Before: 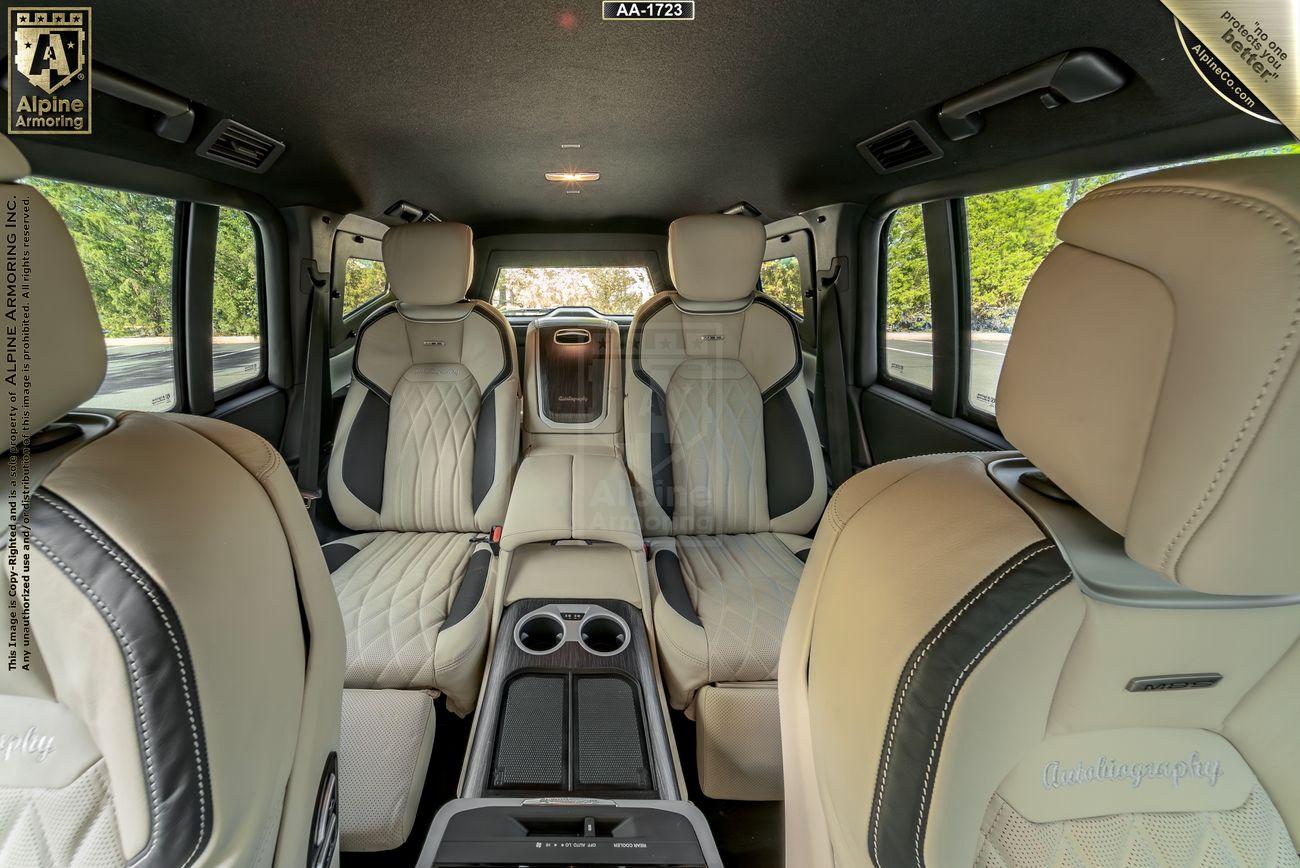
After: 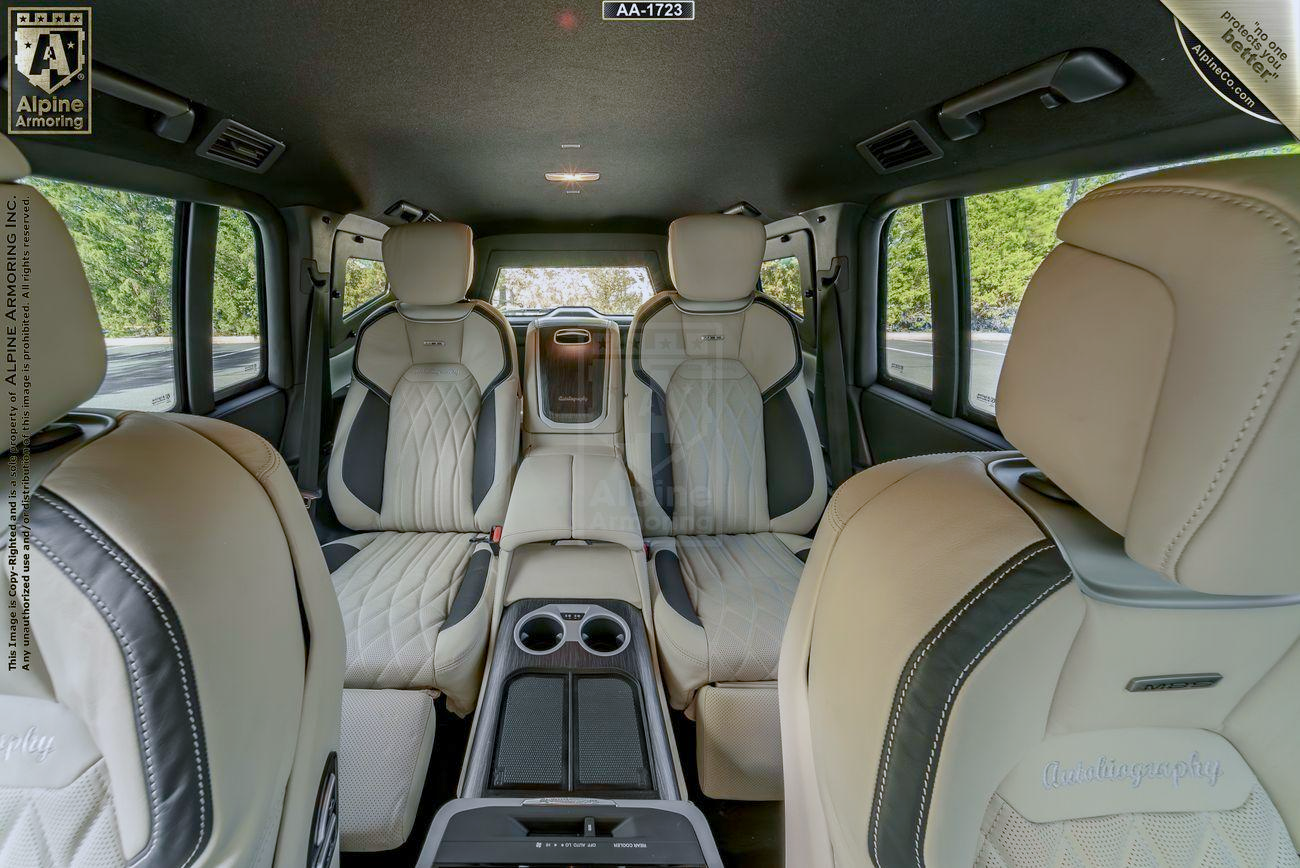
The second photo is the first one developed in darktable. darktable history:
white balance: red 0.954, blue 1.079
color balance rgb: shadows lift › chroma 1%, shadows lift › hue 113°, highlights gain › chroma 0.2%, highlights gain › hue 333°, perceptual saturation grading › global saturation 20%, perceptual saturation grading › highlights -50%, perceptual saturation grading › shadows 25%, contrast -10%
